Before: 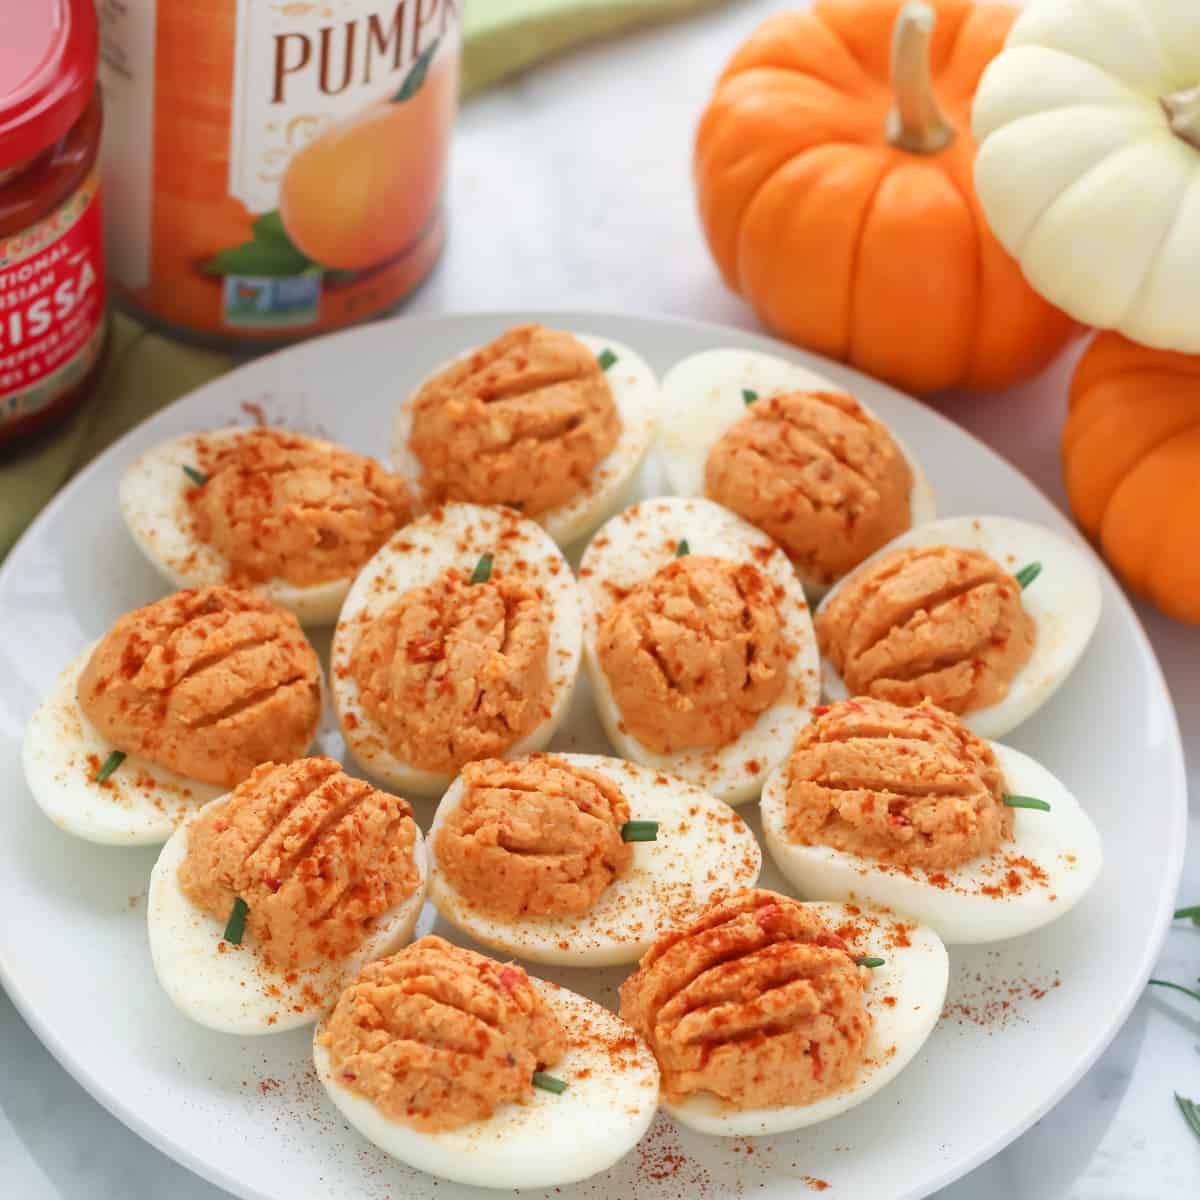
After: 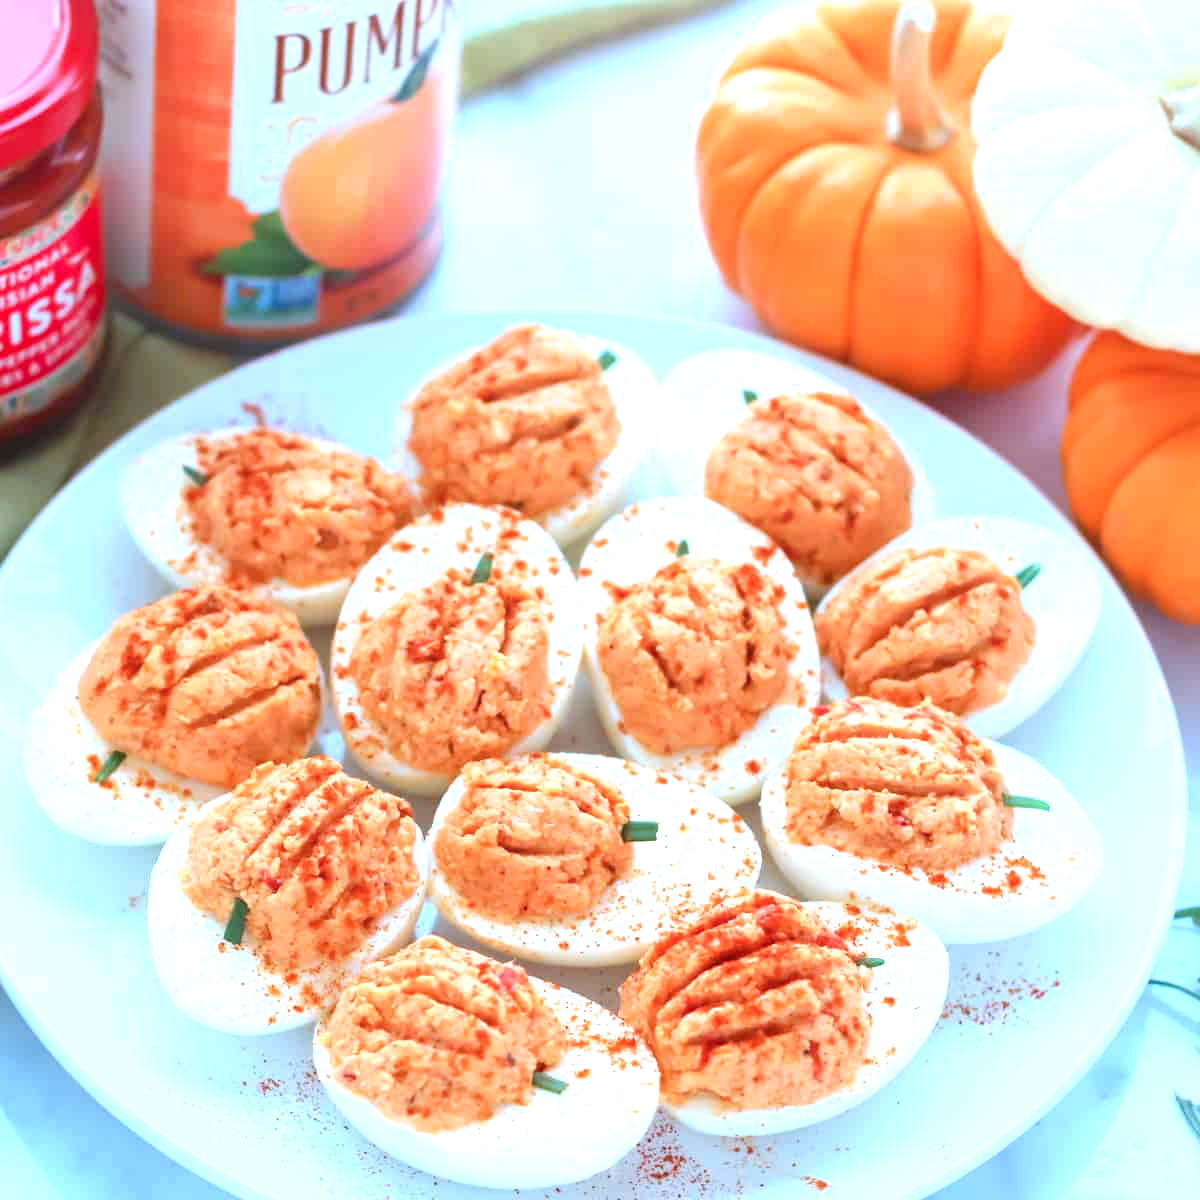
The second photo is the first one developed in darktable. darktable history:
contrast brightness saturation: saturation 0.1
tone equalizer: on, module defaults
exposure: black level correction 0, exposure 0.95 EV, compensate exposure bias true, compensate highlight preservation false
white balance: red 0.967, blue 1.119, emerald 0.756
color correction: highlights a* -9.35, highlights b* -23.15
